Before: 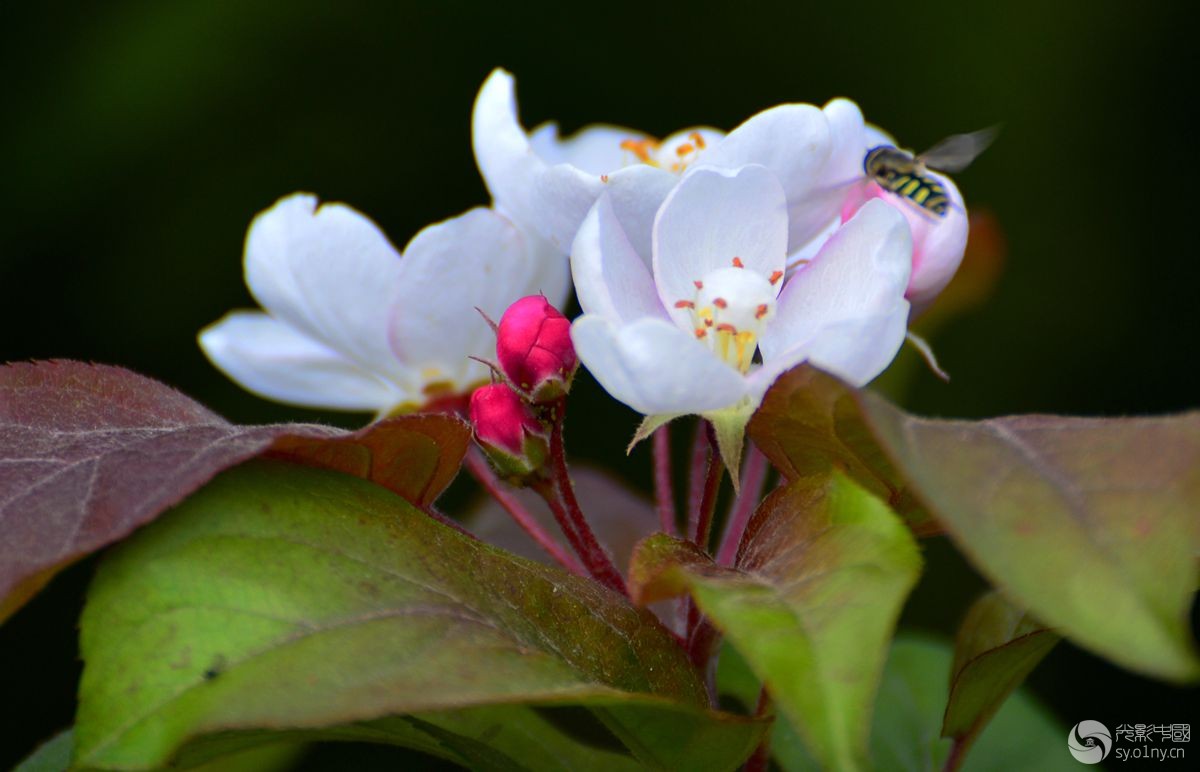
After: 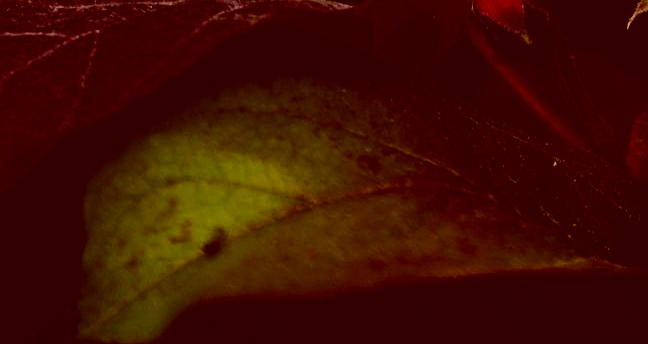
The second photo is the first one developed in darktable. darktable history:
crop and rotate: top 55.237%, right 45.969%, bottom 0.138%
sharpen: on, module defaults
filmic rgb: black relative exposure -5.08 EV, white relative exposure 3.95 EV, hardness 2.9, contrast 1.299, highlights saturation mix -30.07%, iterations of high-quality reconstruction 0
haze removal: adaptive false
color correction: highlights a* 9.17, highlights b* 8.75, shadows a* 39.33, shadows b* 39.62, saturation 0.771
exposure: exposure -0.428 EV, compensate exposure bias true, compensate highlight preservation false
contrast brightness saturation: contrast 0.223, brightness -0.185, saturation 0.236
